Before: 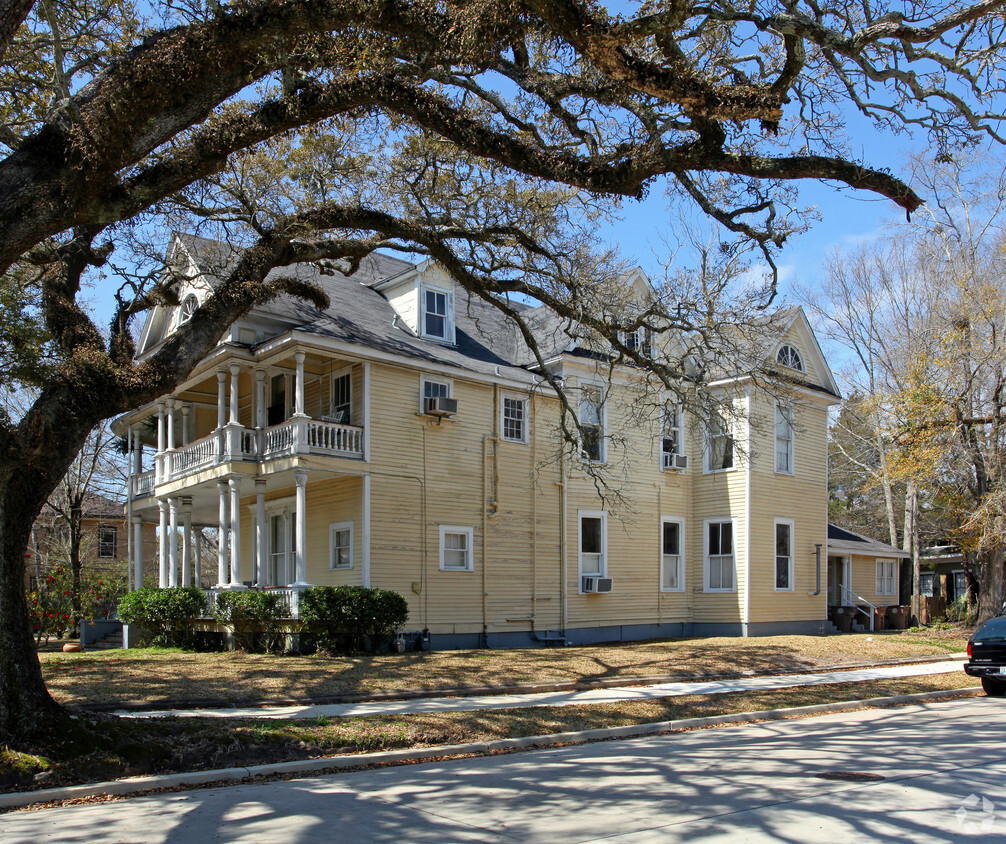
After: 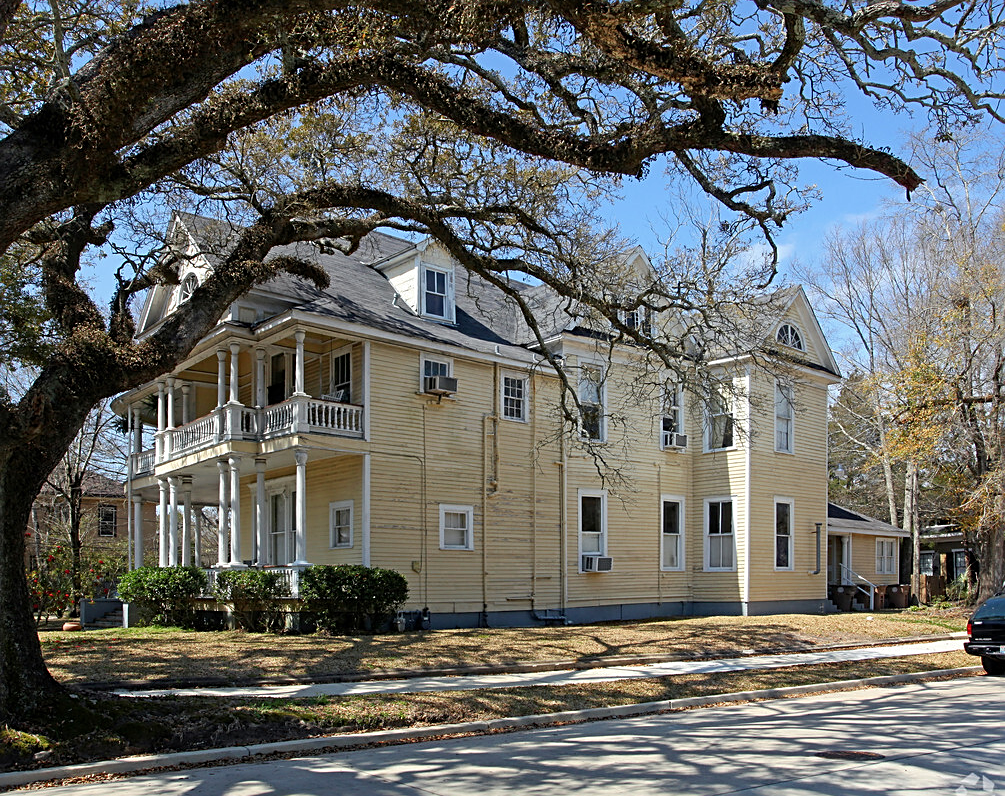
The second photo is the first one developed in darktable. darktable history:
crop and rotate: top 2.557%, bottom 3.083%
sharpen: on, module defaults
tone equalizer: edges refinement/feathering 500, mask exposure compensation -1.57 EV, preserve details no
